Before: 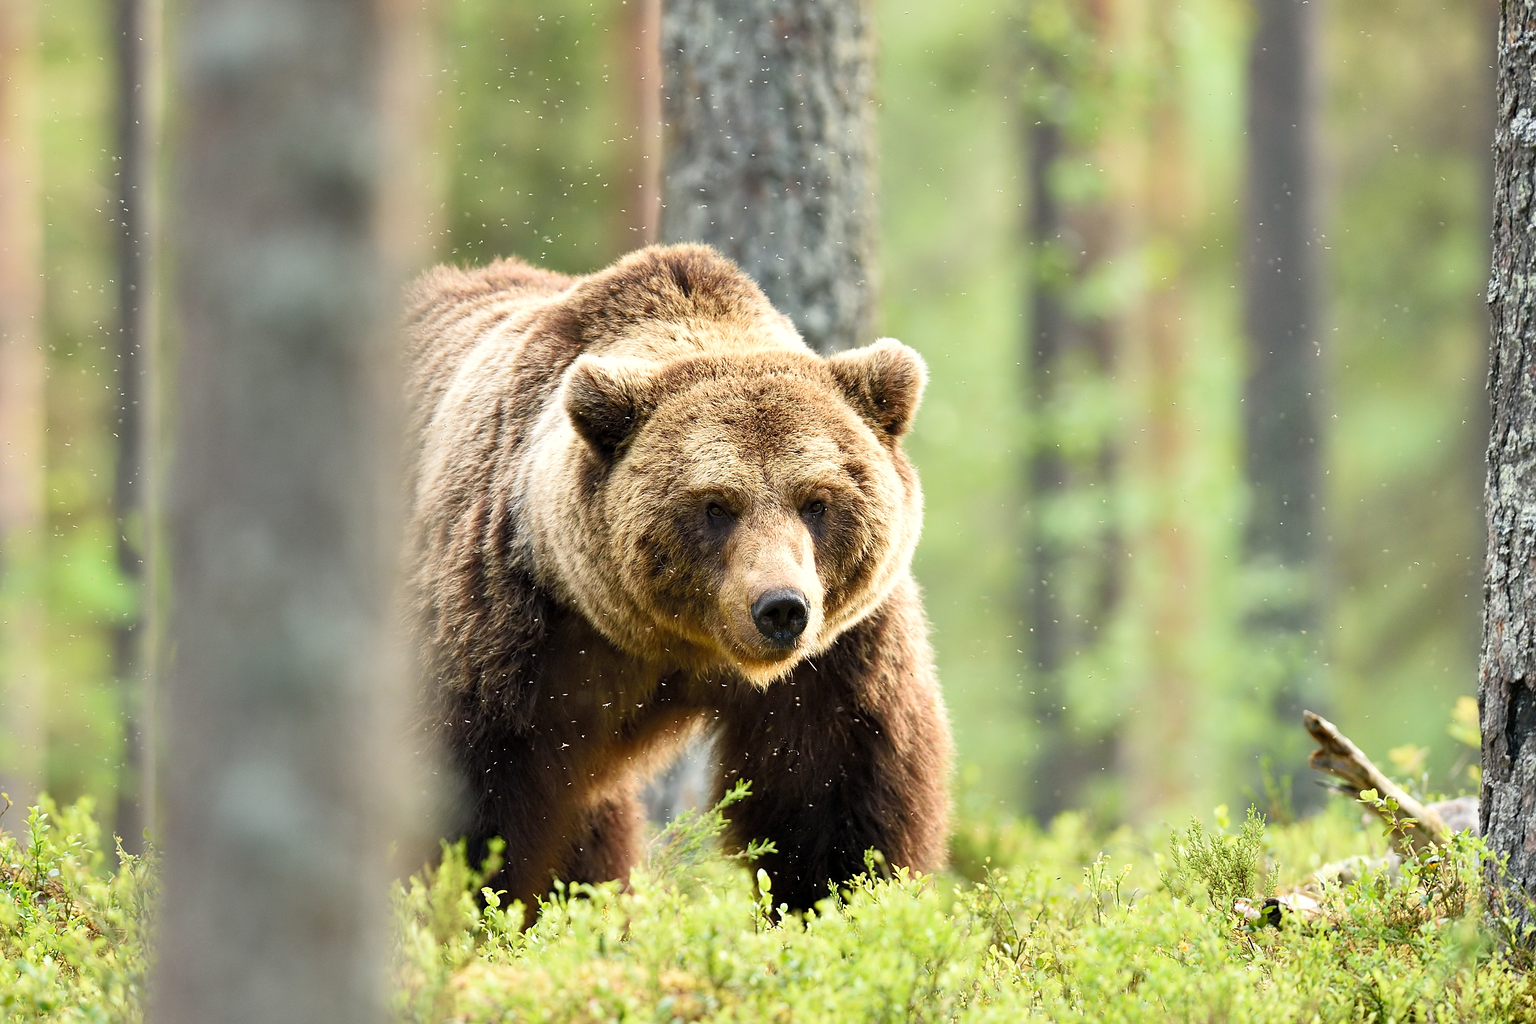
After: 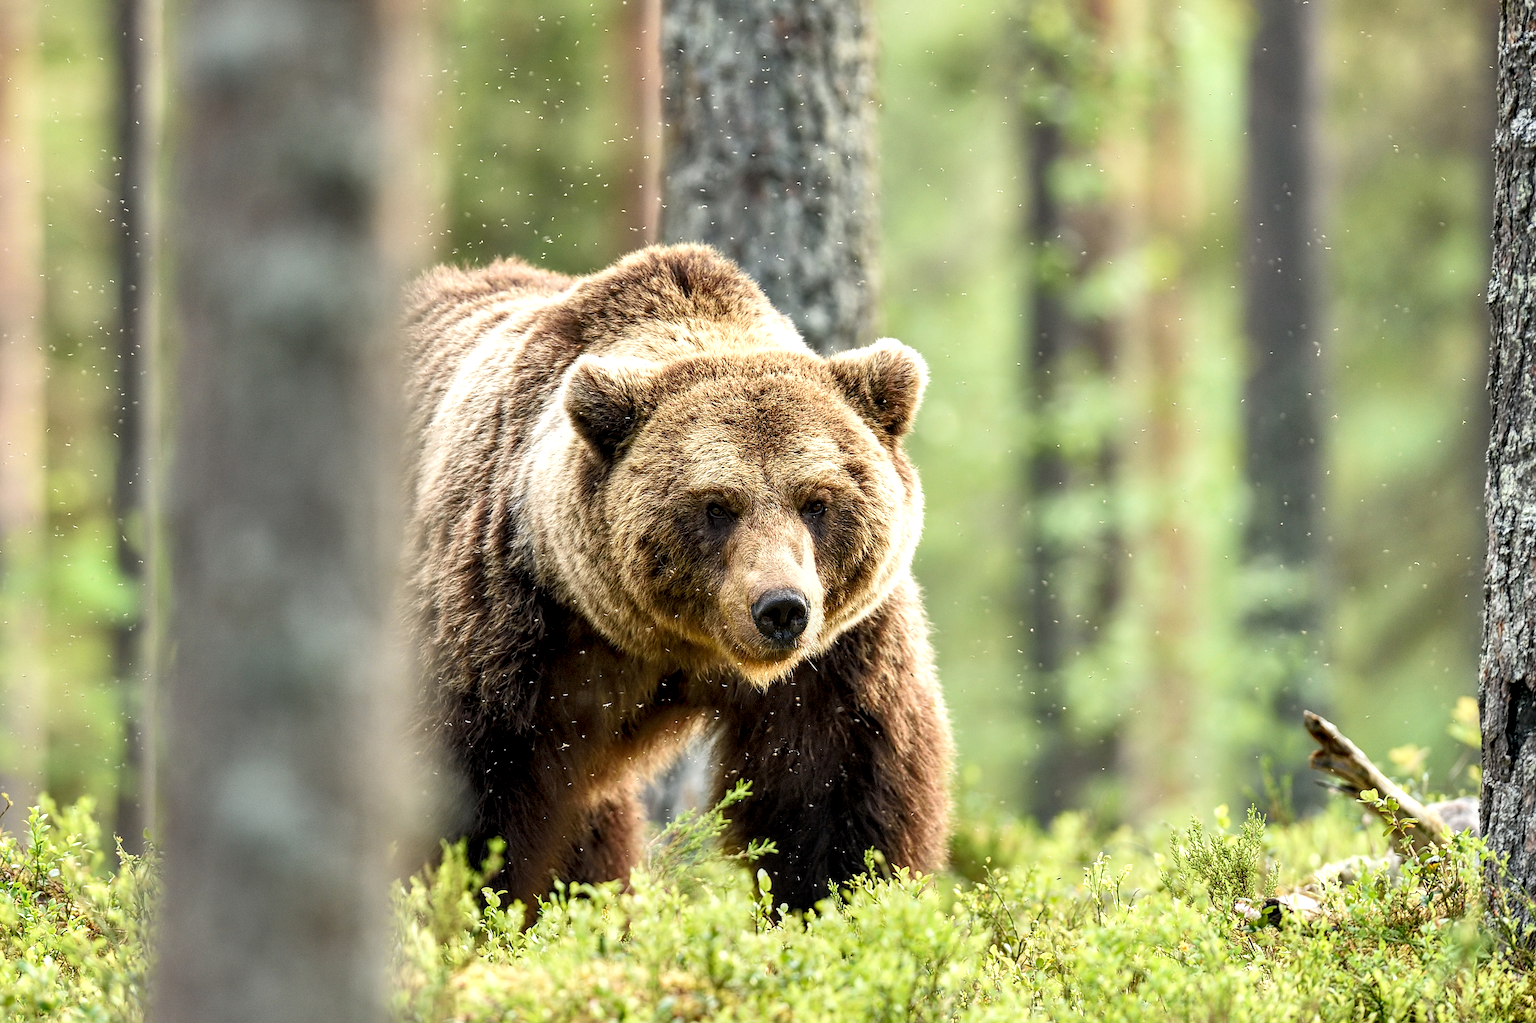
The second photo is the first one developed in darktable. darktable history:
local contrast: detail 150%
shadows and highlights: shadows 25.57, highlights -23.64, highlights color adjustment 52.56%
